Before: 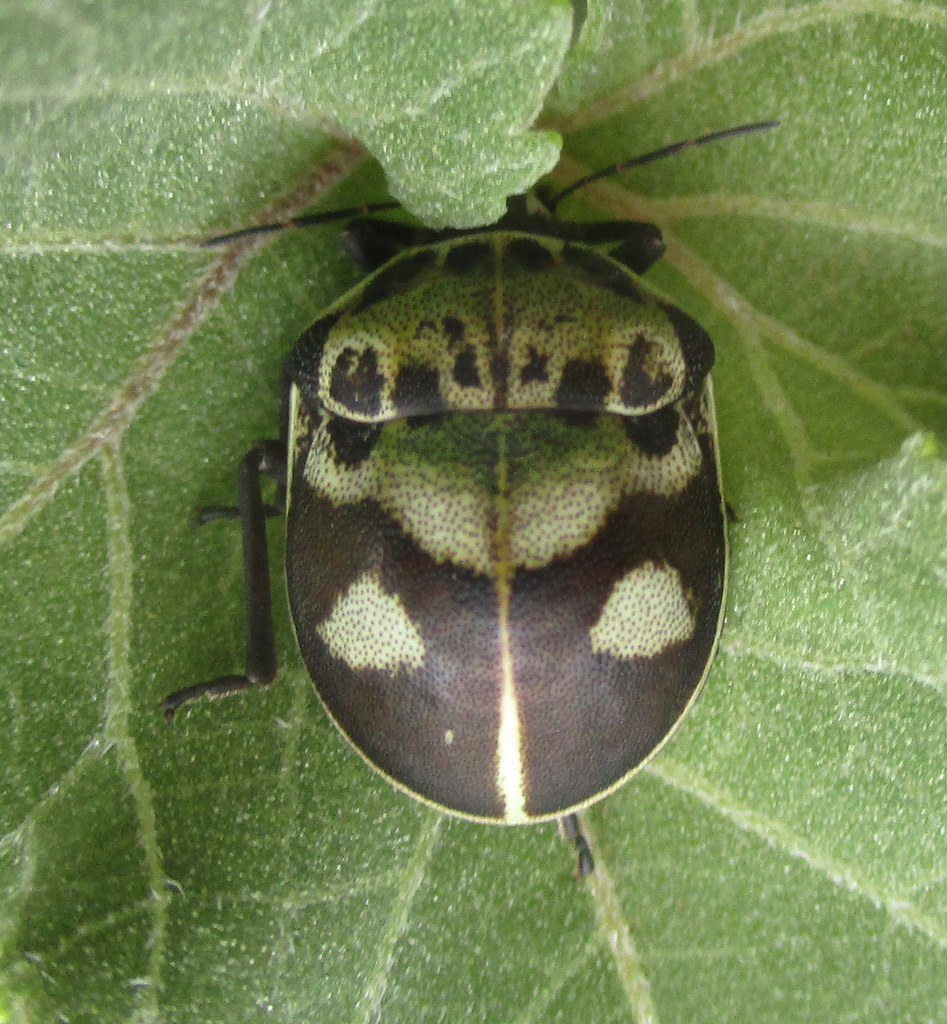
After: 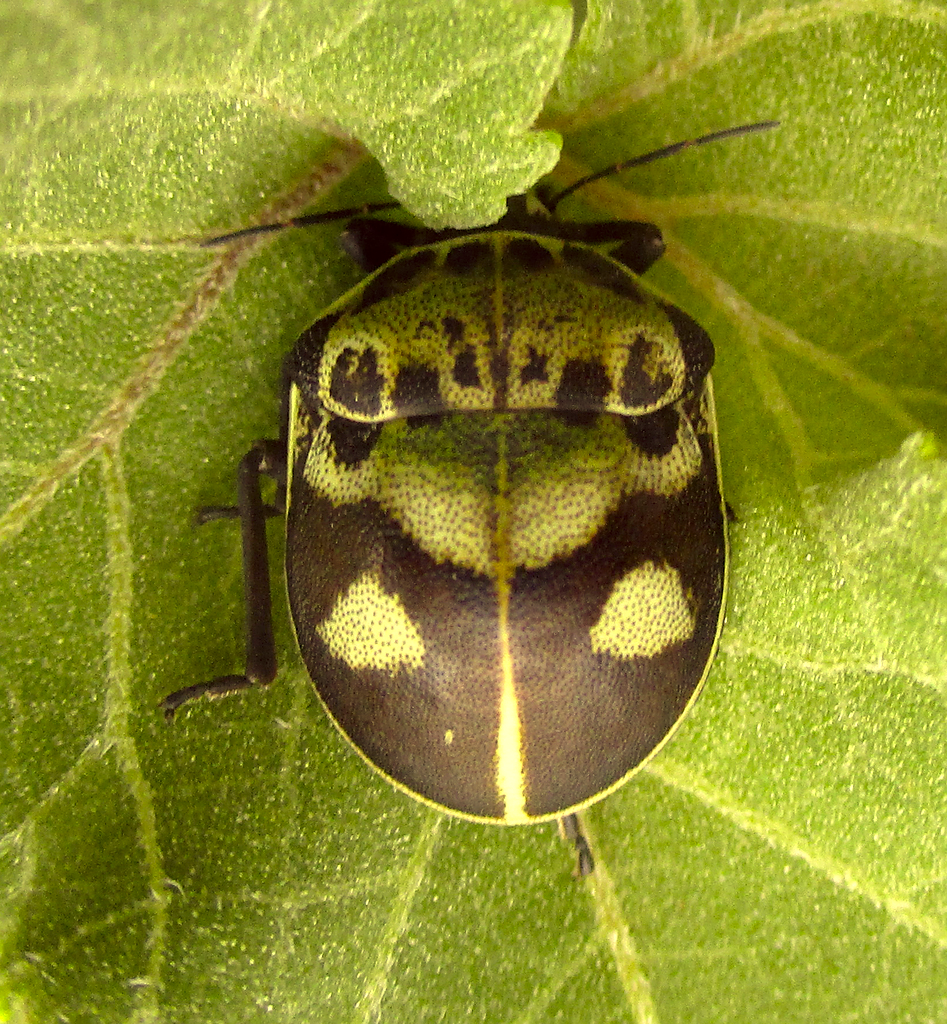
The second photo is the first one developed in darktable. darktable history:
color correction: highlights a* -0.387, highlights b* 39.95, shadows a* 9.32, shadows b* -0.488
exposure: black level correction 0.005, exposure 0.016 EV, compensate highlight preservation false
tone equalizer: -8 EV -0.452 EV, -7 EV -0.421 EV, -6 EV -0.32 EV, -5 EV -0.209 EV, -3 EV 0.207 EV, -2 EV 0.307 EV, -1 EV 0.37 EV, +0 EV 0.423 EV
sharpen: radius 1.924
